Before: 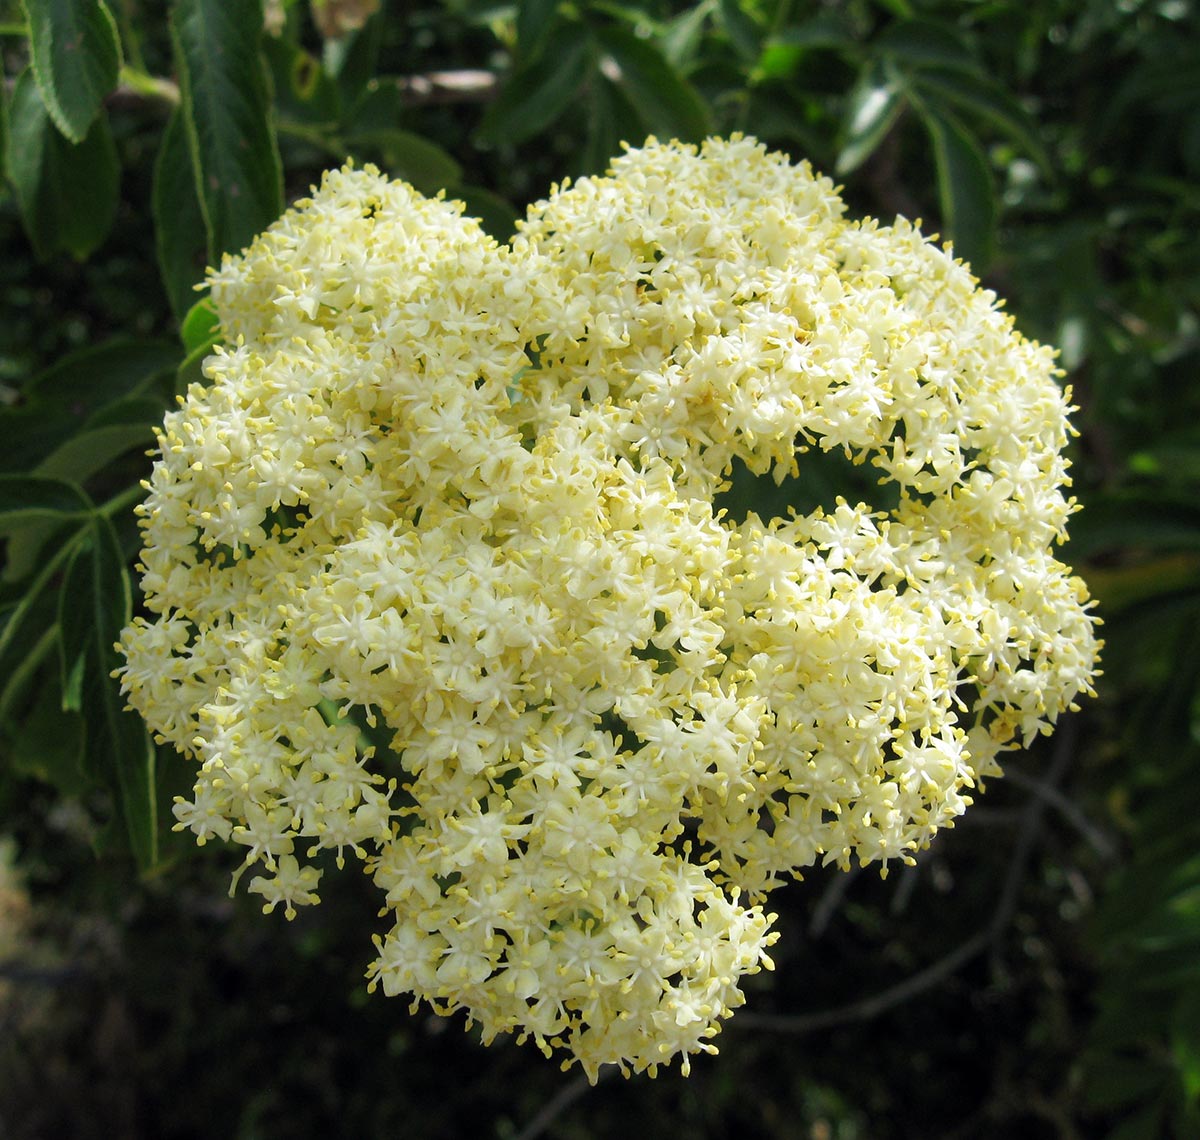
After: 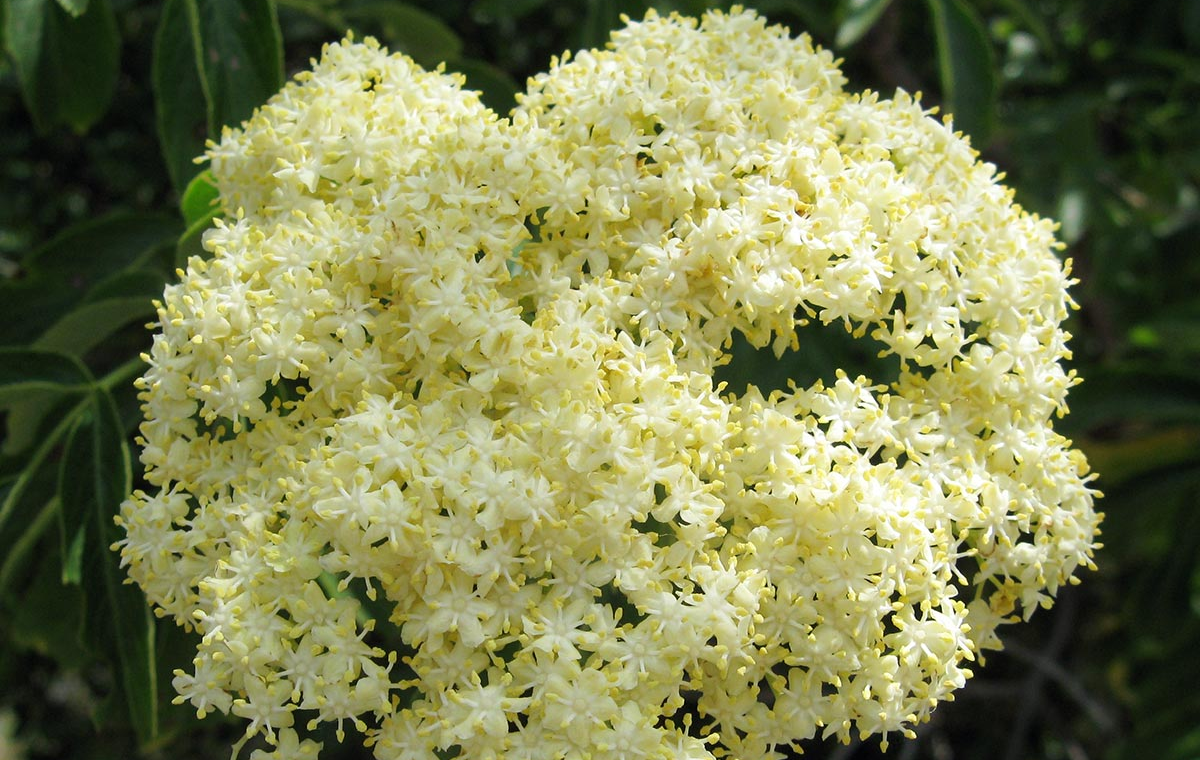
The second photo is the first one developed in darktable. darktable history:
crop: top 11.166%, bottom 22.168%
exposure: compensate exposure bias true, compensate highlight preservation false
